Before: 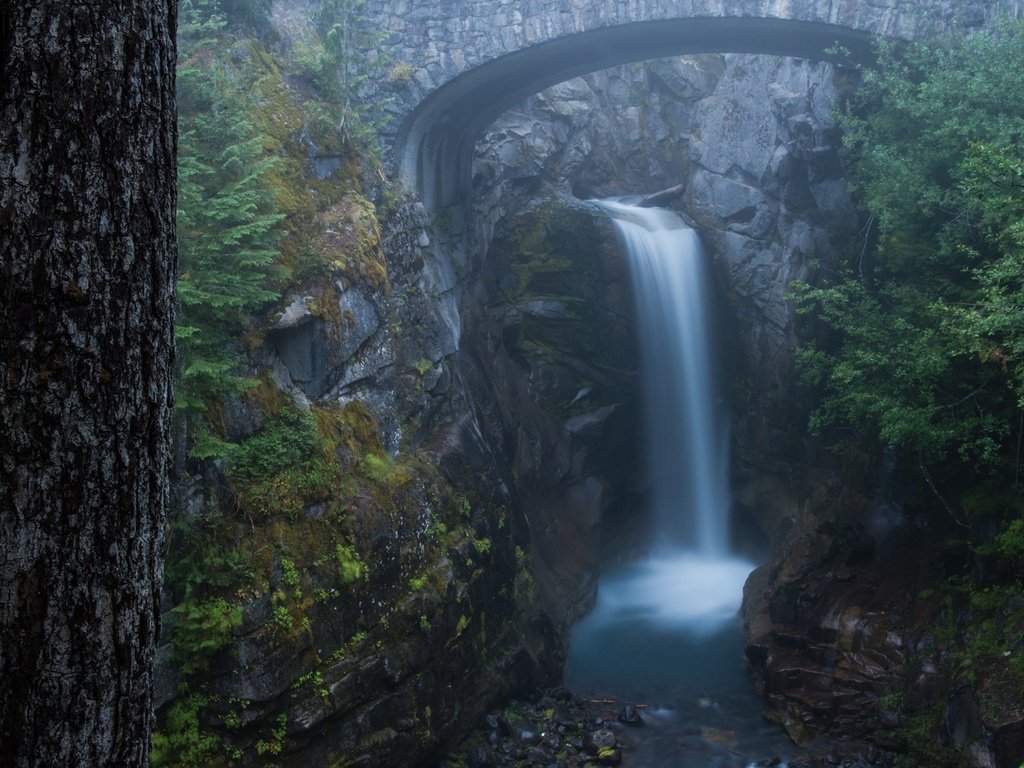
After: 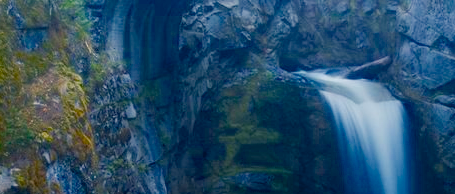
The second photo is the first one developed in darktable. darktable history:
color balance rgb: highlights gain › chroma 3.086%, highlights gain › hue 75.7°, linear chroma grading › global chroma 10.023%, perceptual saturation grading › global saturation 54.974%, perceptual saturation grading › highlights -50.257%, perceptual saturation grading › mid-tones 39.496%, perceptual saturation grading › shadows 30.881%, saturation formula JzAzBz (2021)
contrast brightness saturation: contrast 0.043, saturation 0.069
crop: left 28.667%, top 16.795%, right 26.801%, bottom 57.902%
